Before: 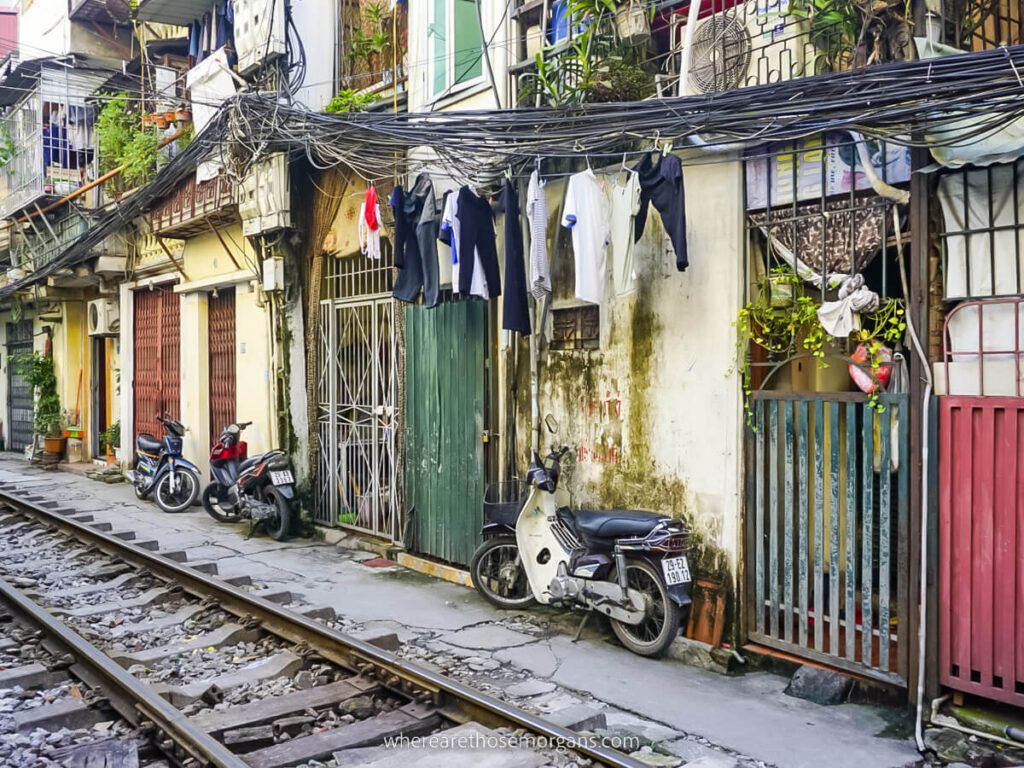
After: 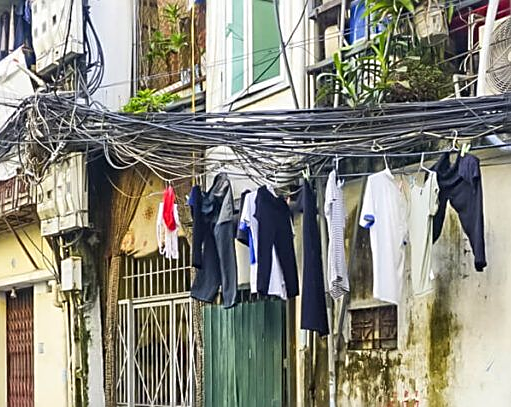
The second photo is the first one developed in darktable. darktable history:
crop: left 19.789%, right 30.278%, bottom 46.996%
sharpen: on, module defaults
tone equalizer: smoothing diameter 24.91%, edges refinement/feathering 8.82, preserve details guided filter
